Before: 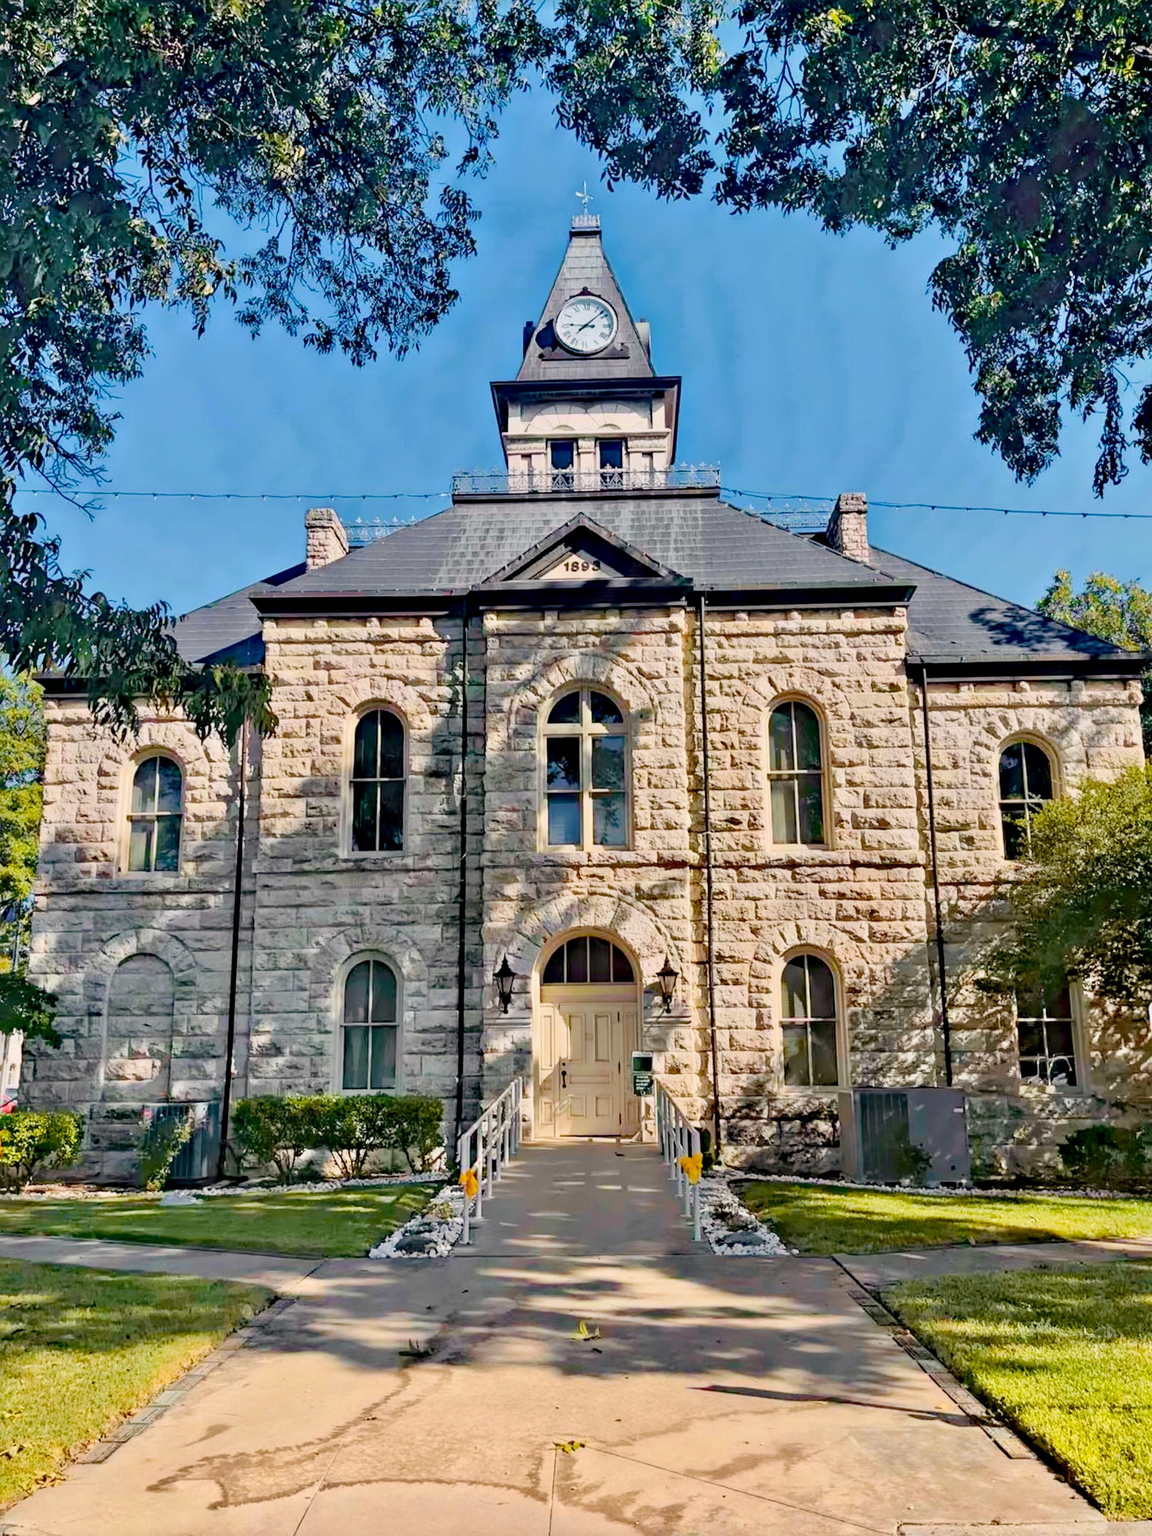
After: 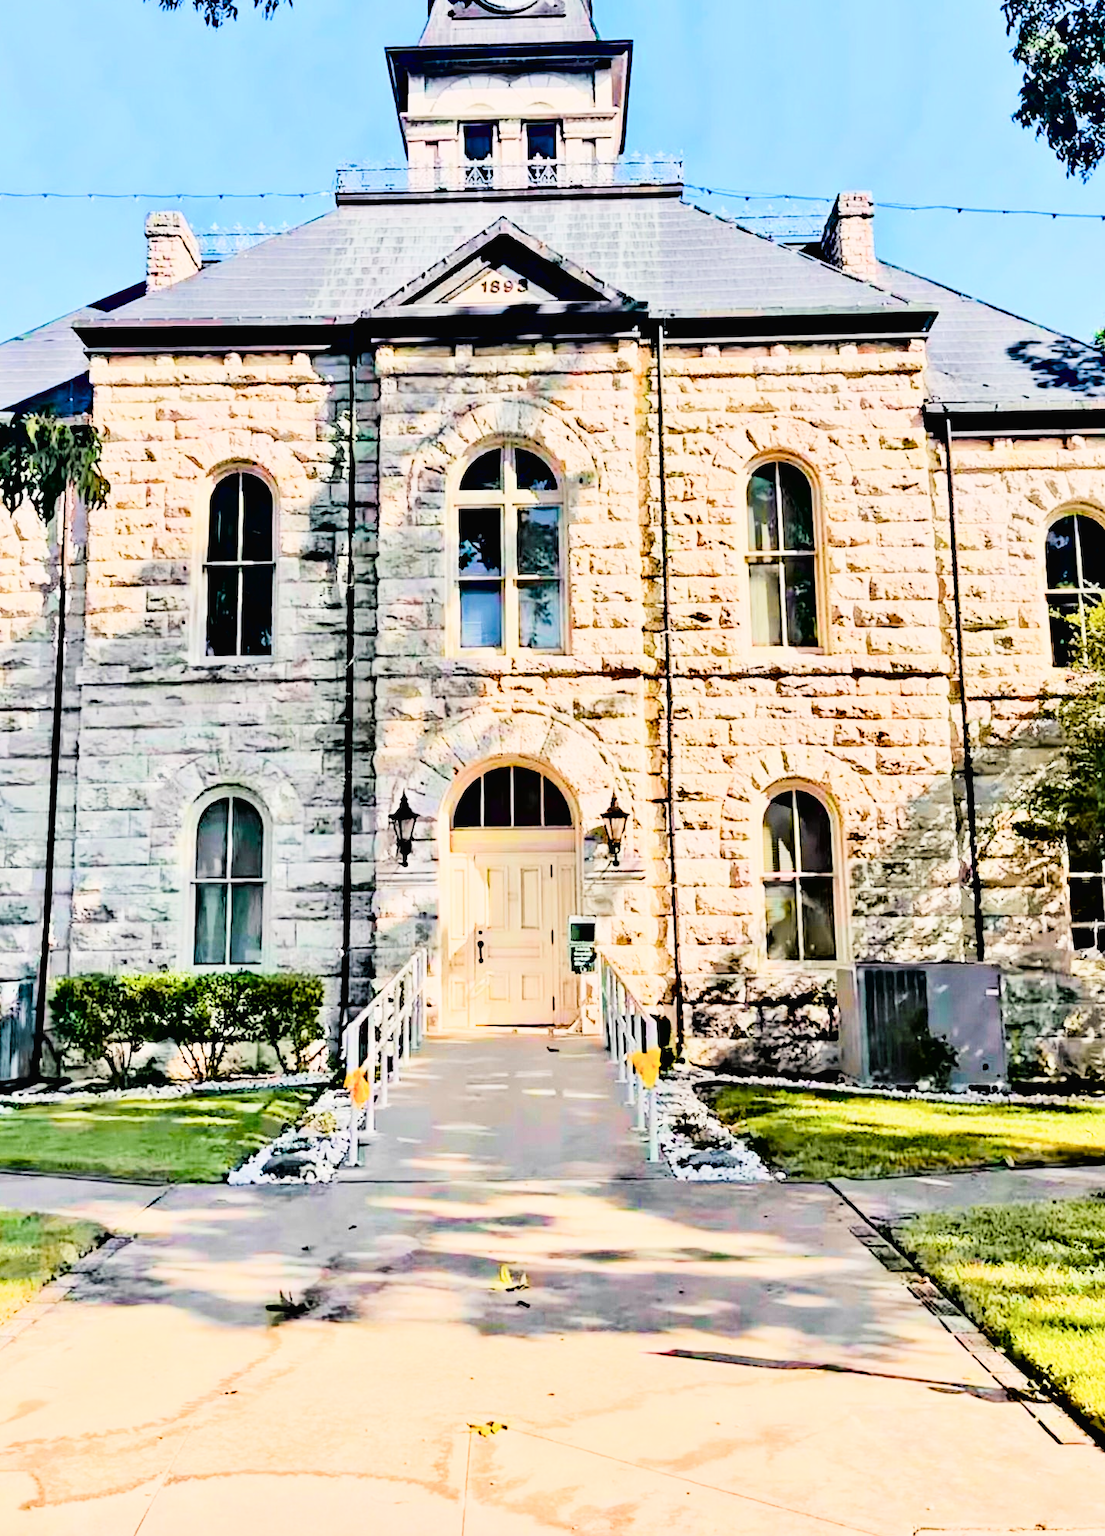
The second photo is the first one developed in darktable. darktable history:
filmic rgb: black relative exposure -7.65 EV, white relative exposure 4.56 EV, threshold 3 EV, hardness 3.61, enable highlight reconstruction true
crop: left 16.82%, top 22.542%, right 8.917%
tone equalizer: -8 EV -0.776 EV, -7 EV -0.67 EV, -6 EV -0.571 EV, -5 EV -0.39 EV, -3 EV 0.396 EV, -2 EV 0.6 EV, -1 EV 0.686 EV, +0 EV 0.732 EV
tone curve: curves: ch0 [(0, 0.013) (0.054, 0.018) (0.205, 0.197) (0.289, 0.309) (0.382, 0.437) (0.475, 0.552) (0.666, 0.743) (0.791, 0.85) (1, 0.998)]; ch1 [(0, 0) (0.394, 0.338) (0.449, 0.404) (0.499, 0.498) (0.526, 0.528) (0.543, 0.564) (0.589, 0.633) (0.66, 0.687) (0.783, 0.804) (1, 1)]; ch2 [(0, 0) (0.304, 0.31) (0.403, 0.399) (0.441, 0.421) (0.474, 0.466) (0.498, 0.496) (0.524, 0.538) (0.555, 0.584) (0.633, 0.665) (0.7, 0.711) (1, 1)], color space Lab, linked channels, preserve colors none
contrast brightness saturation: contrast 0.219
exposure: black level correction 0.001, exposure 0.499 EV, compensate highlight preservation false
